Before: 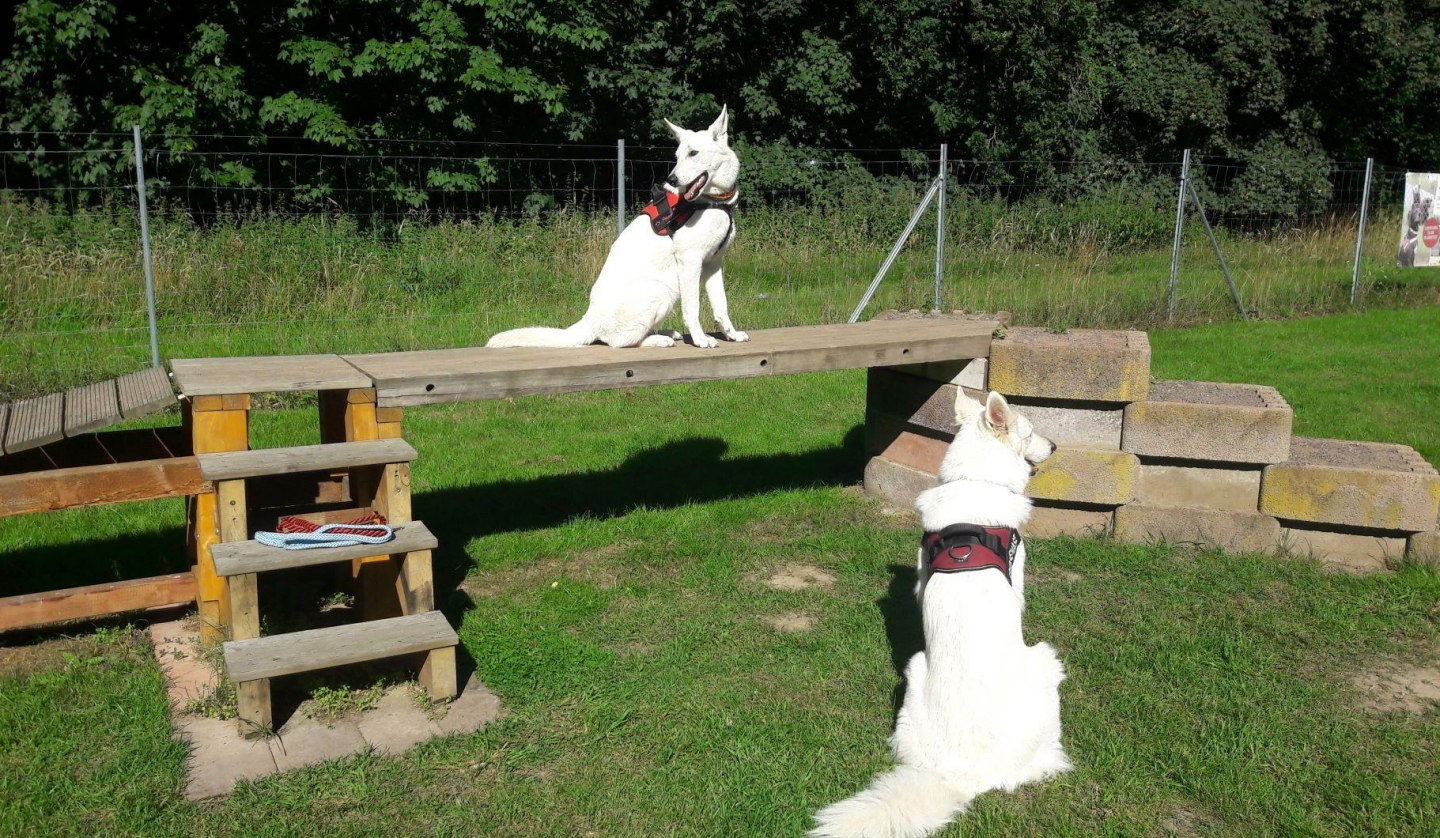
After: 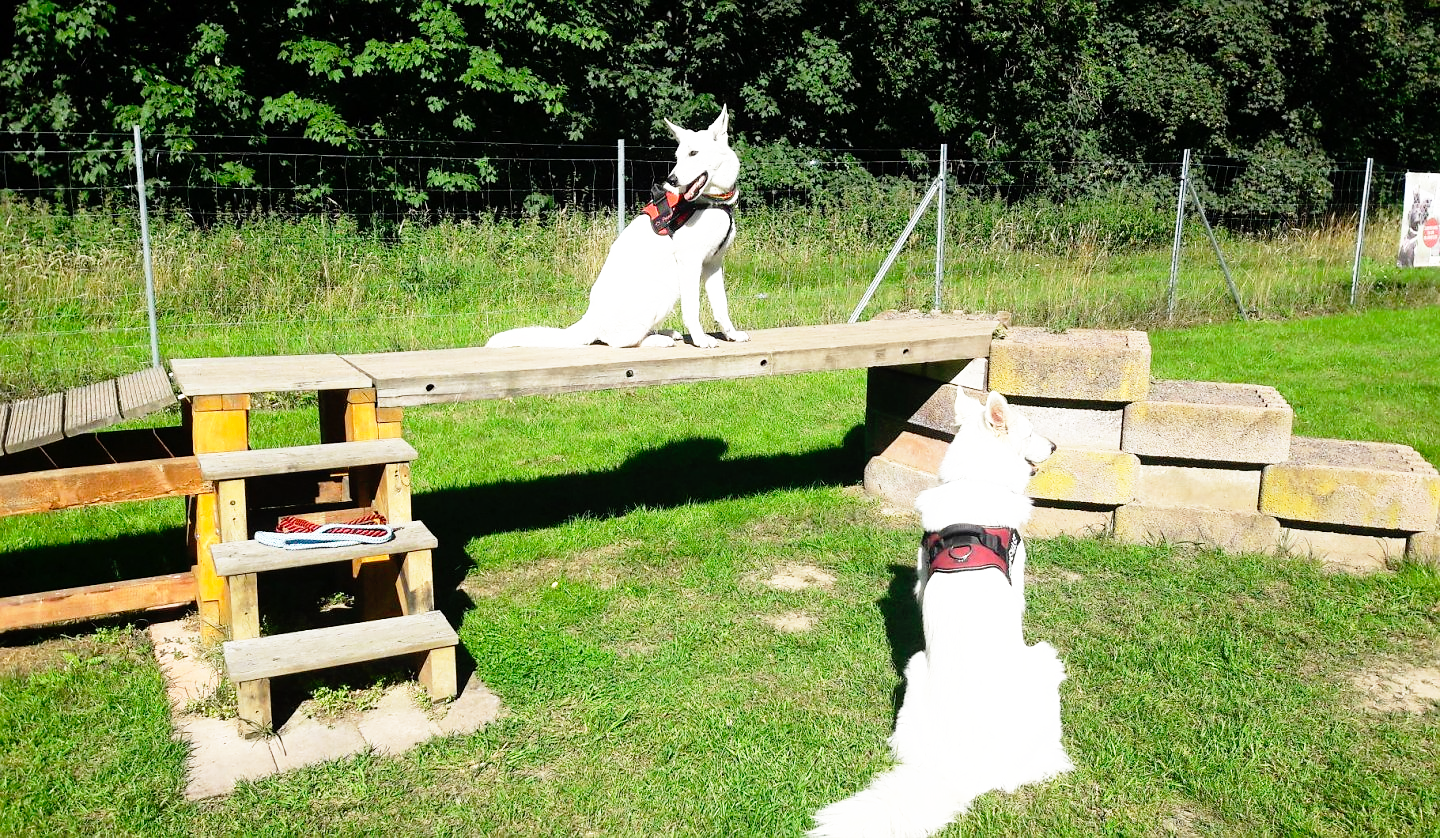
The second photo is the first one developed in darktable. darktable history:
sharpen: radius 1.012
base curve: curves: ch0 [(0, 0) (0.012, 0.01) (0.073, 0.168) (0.31, 0.711) (0.645, 0.957) (1, 1)], preserve colors none
